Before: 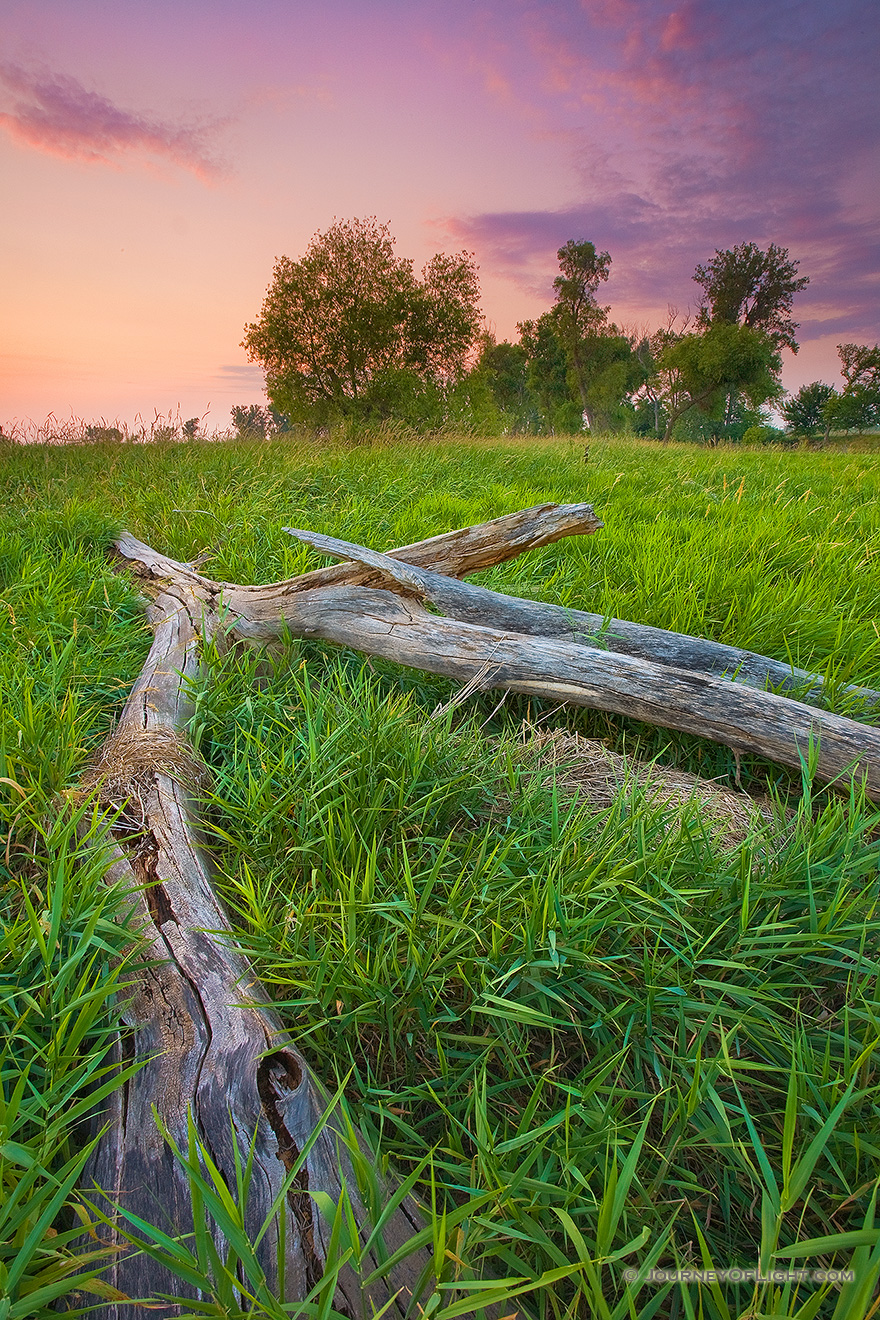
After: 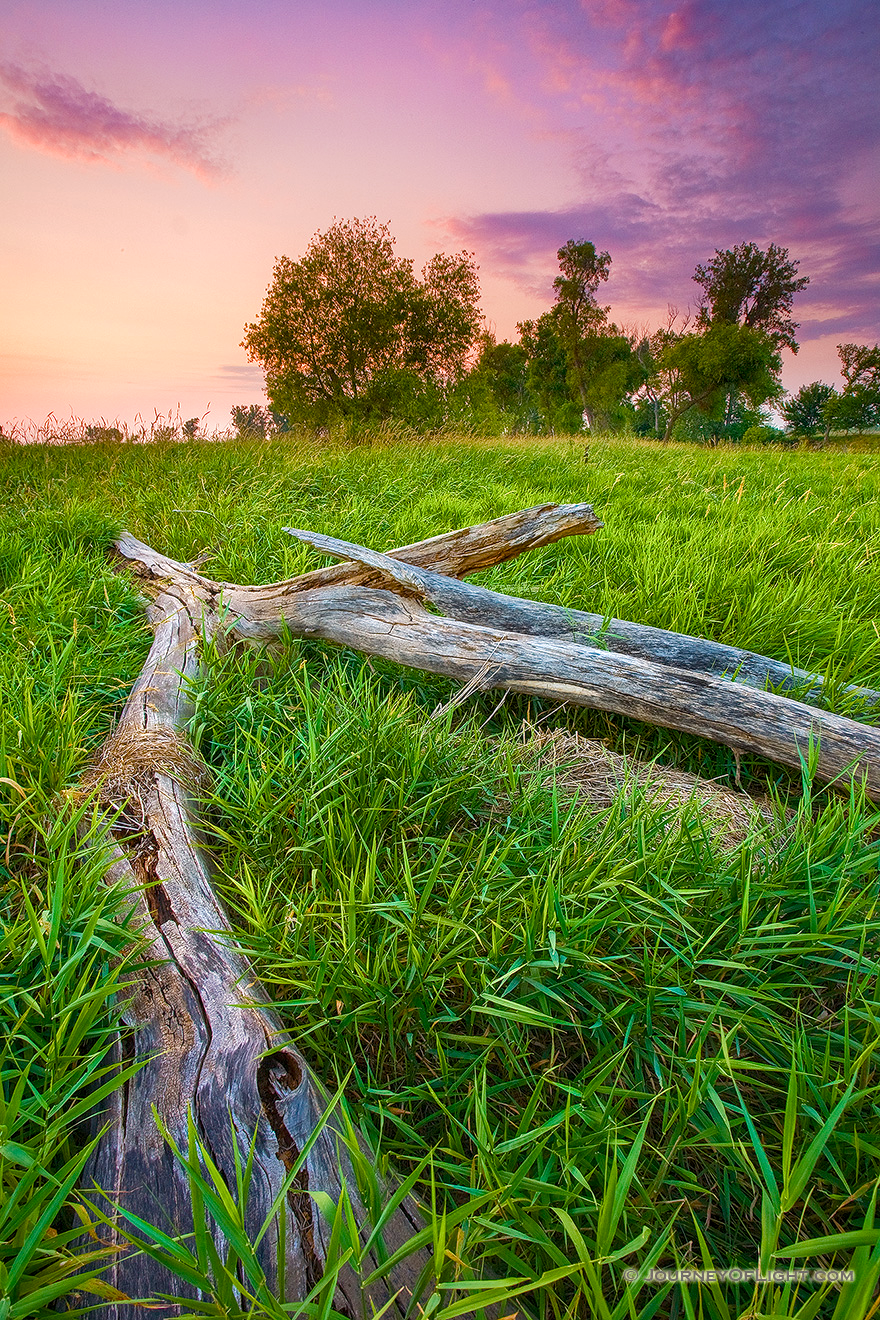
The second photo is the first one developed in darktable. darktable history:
local contrast: on, module defaults
color balance rgb: shadows fall-off 101.41%, perceptual saturation grading › global saturation 20%, perceptual saturation grading › highlights -50.538%, perceptual saturation grading › shadows 31.112%, perceptual brilliance grading › highlights 6.642%, perceptual brilliance grading › mid-tones 16.277%, perceptual brilliance grading › shadows -5.246%, mask middle-gray fulcrum 22.092%, global vibrance 20%
